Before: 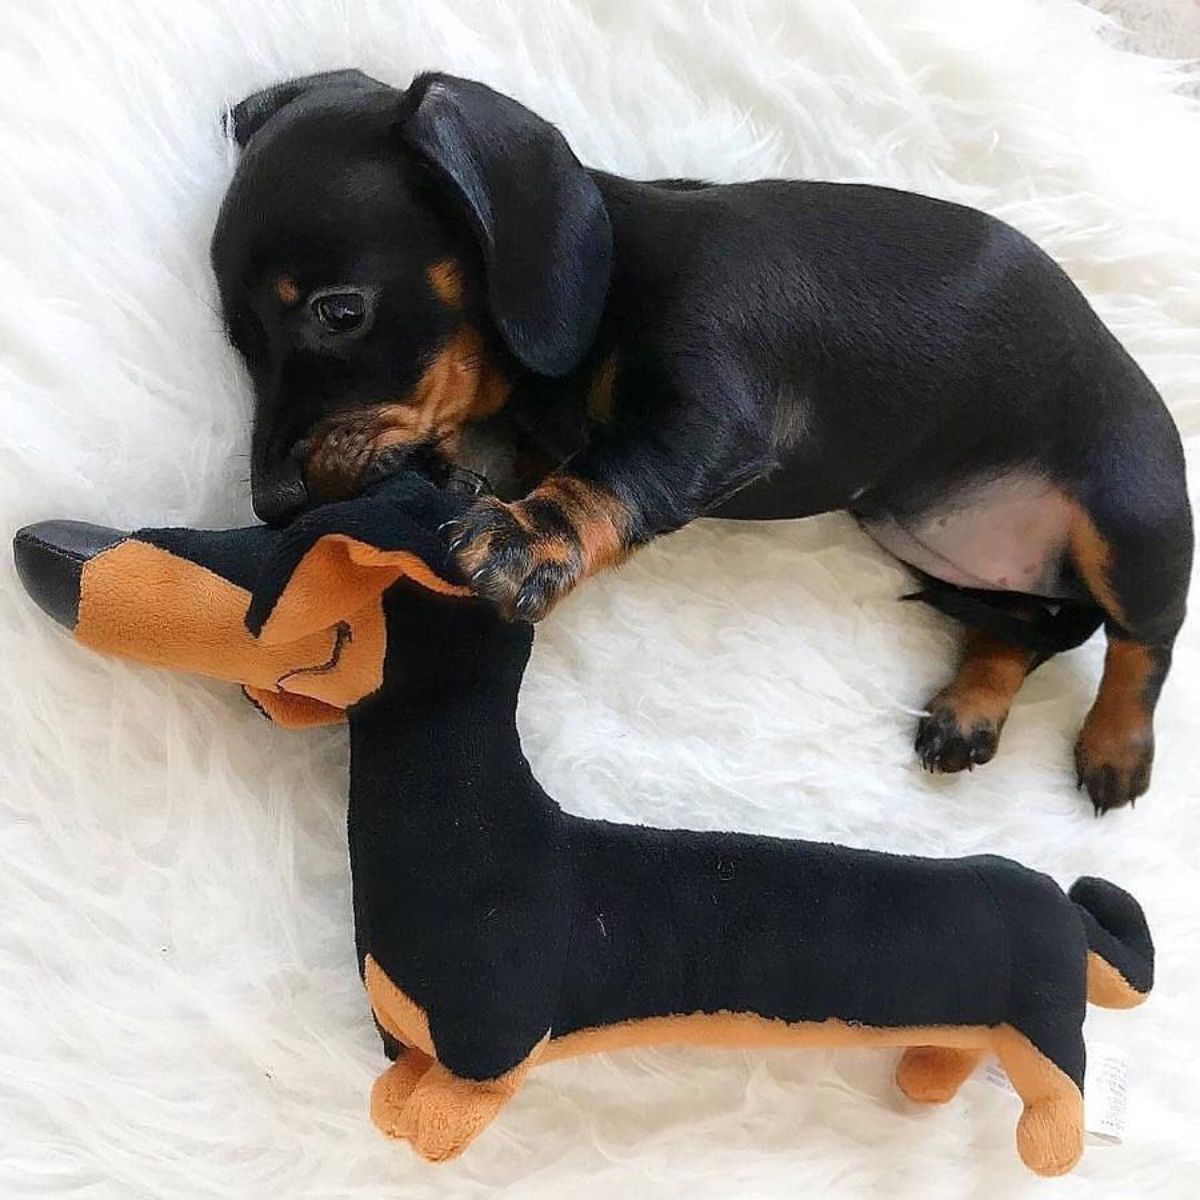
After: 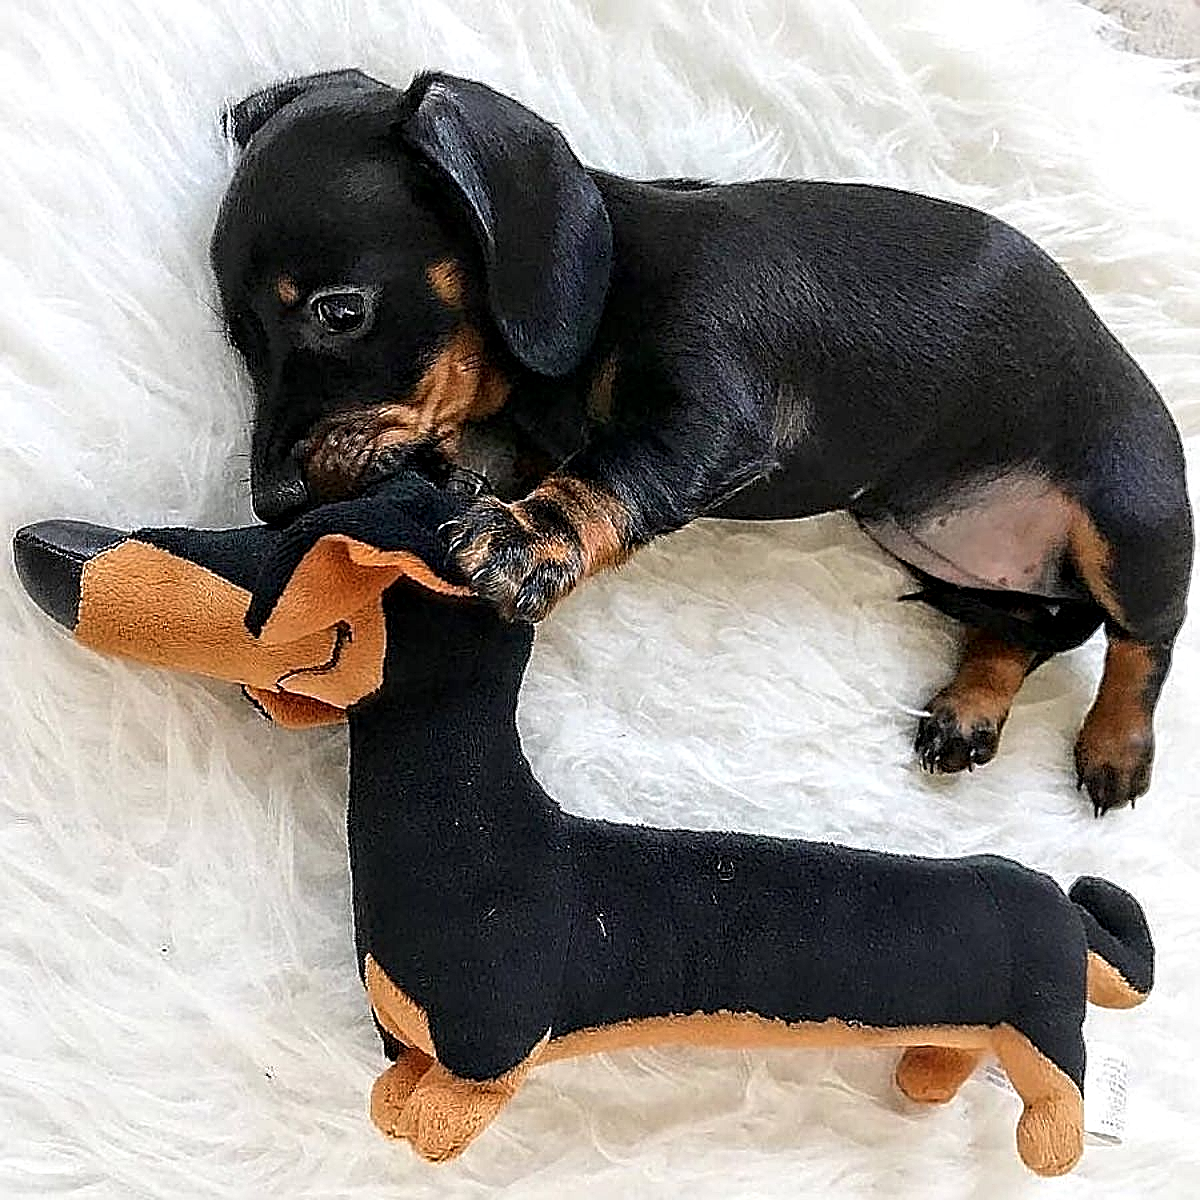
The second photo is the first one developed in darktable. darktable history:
sharpen: amount 0.742
contrast equalizer: octaves 7, y [[0.5, 0.542, 0.583, 0.625, 0.667, 0.708], [0.5 ×6], [0.5 ×6], [0 ×6], [0 ×6]]
